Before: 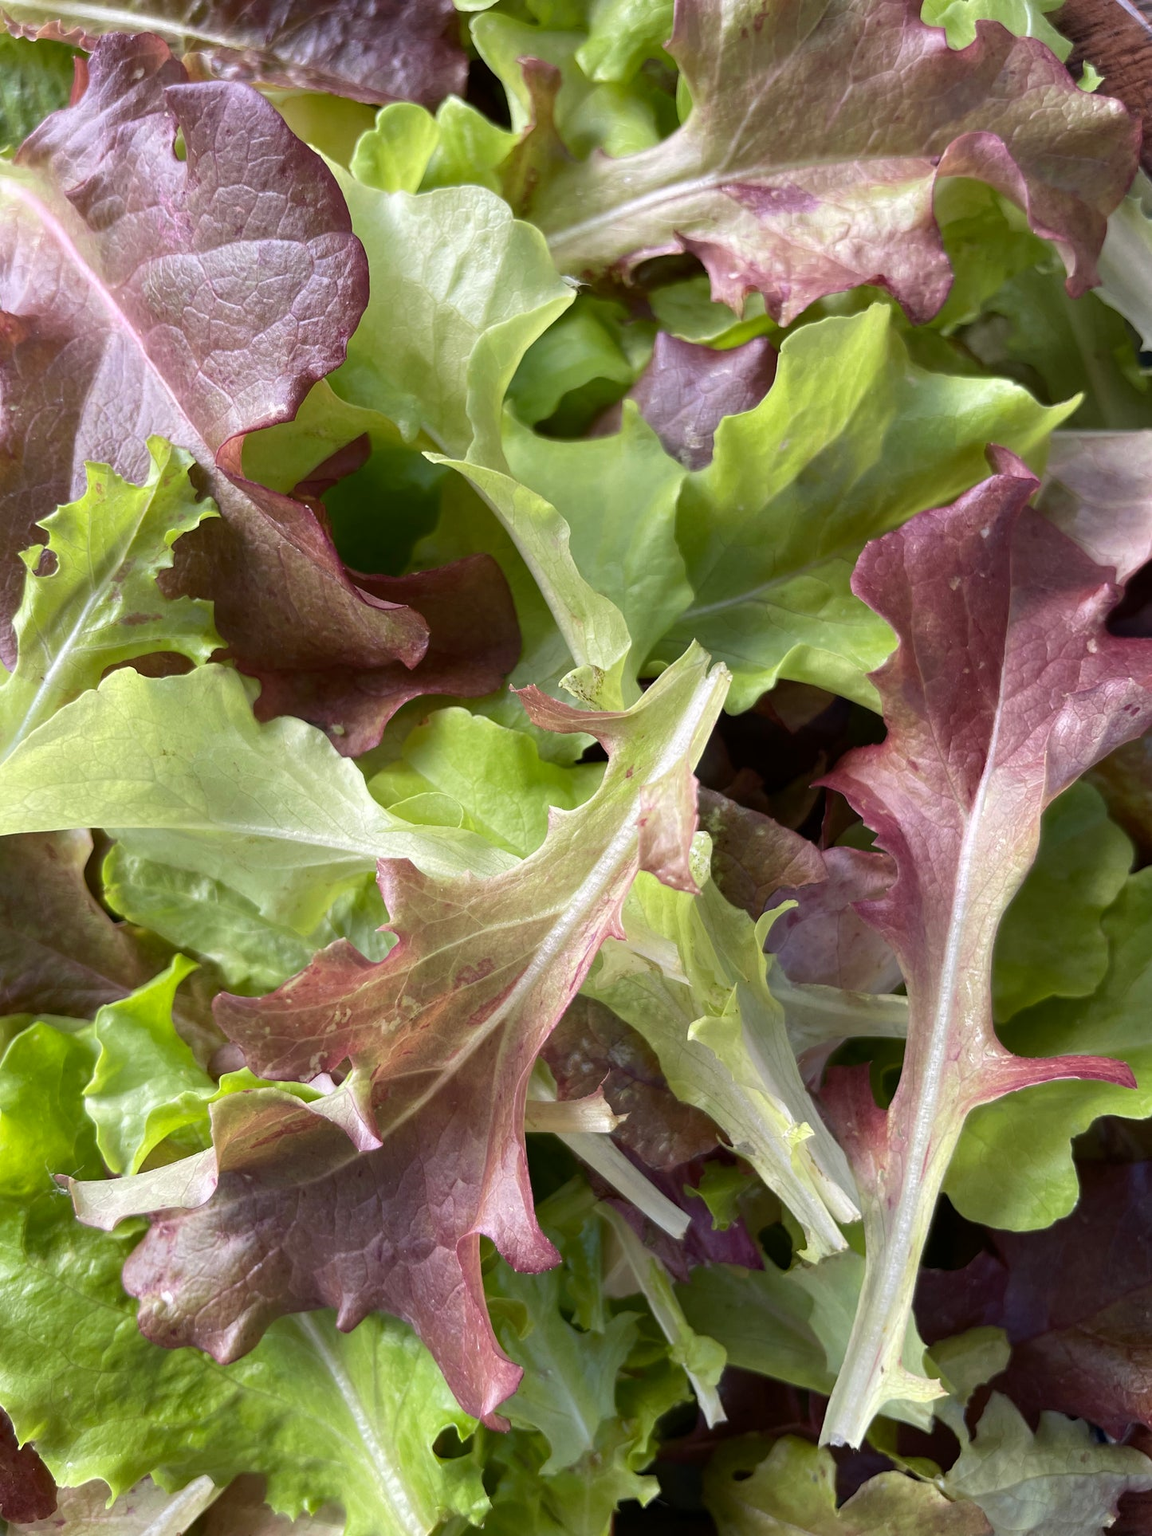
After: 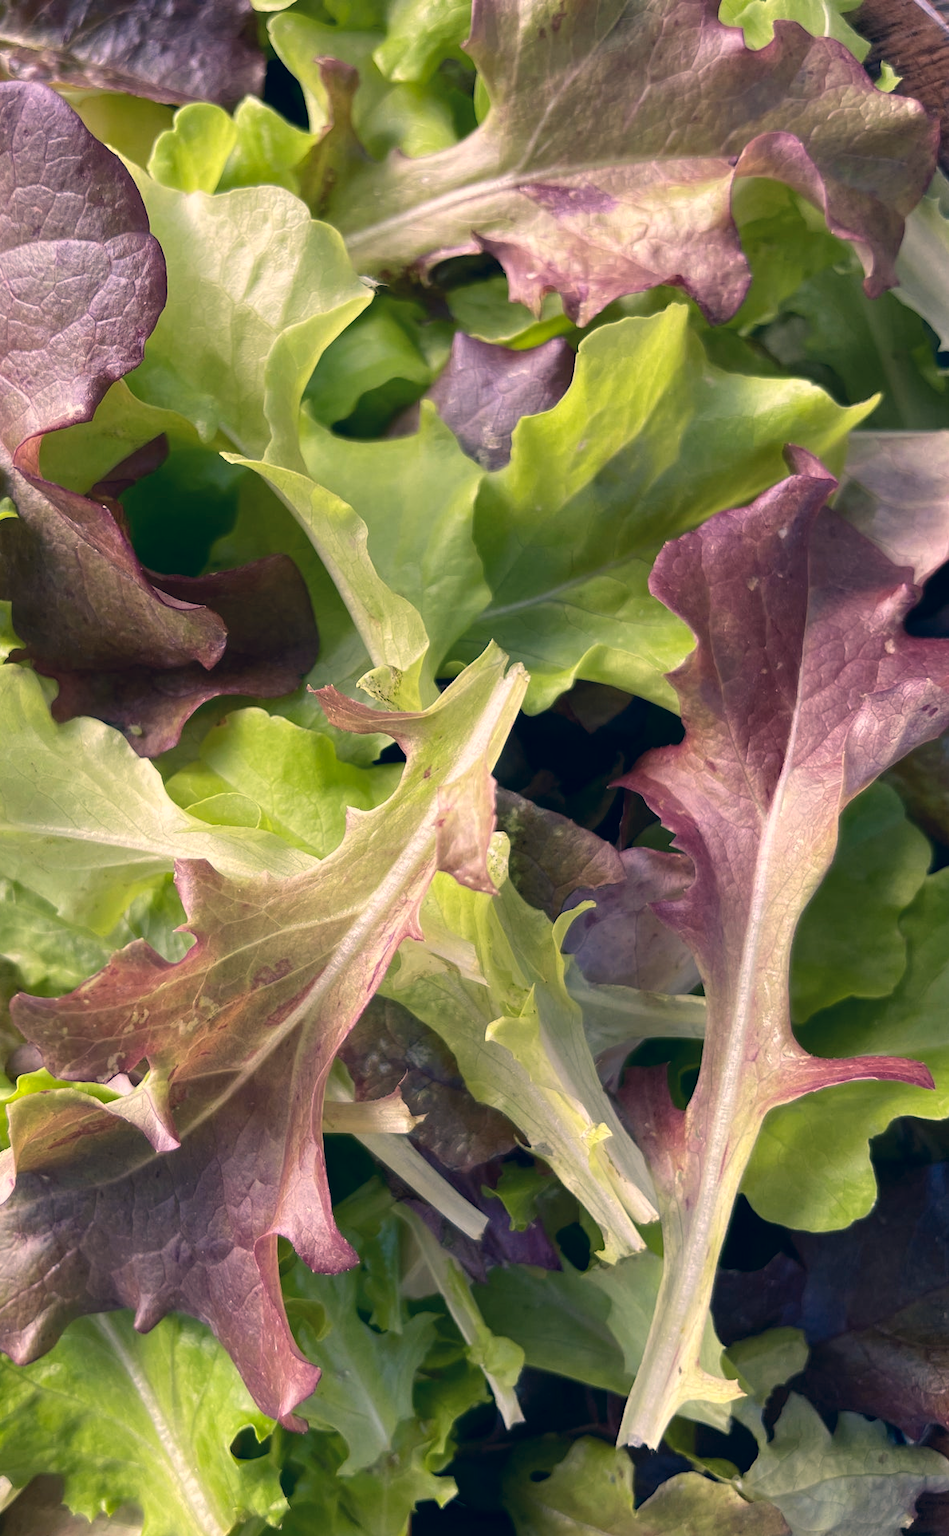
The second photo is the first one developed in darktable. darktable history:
crop: left 17.582%, bottom 0.031%
color correction: highlights a* 10.32, highlights b* 14.66, shadows a* -9.59, shadows b* -15.02
